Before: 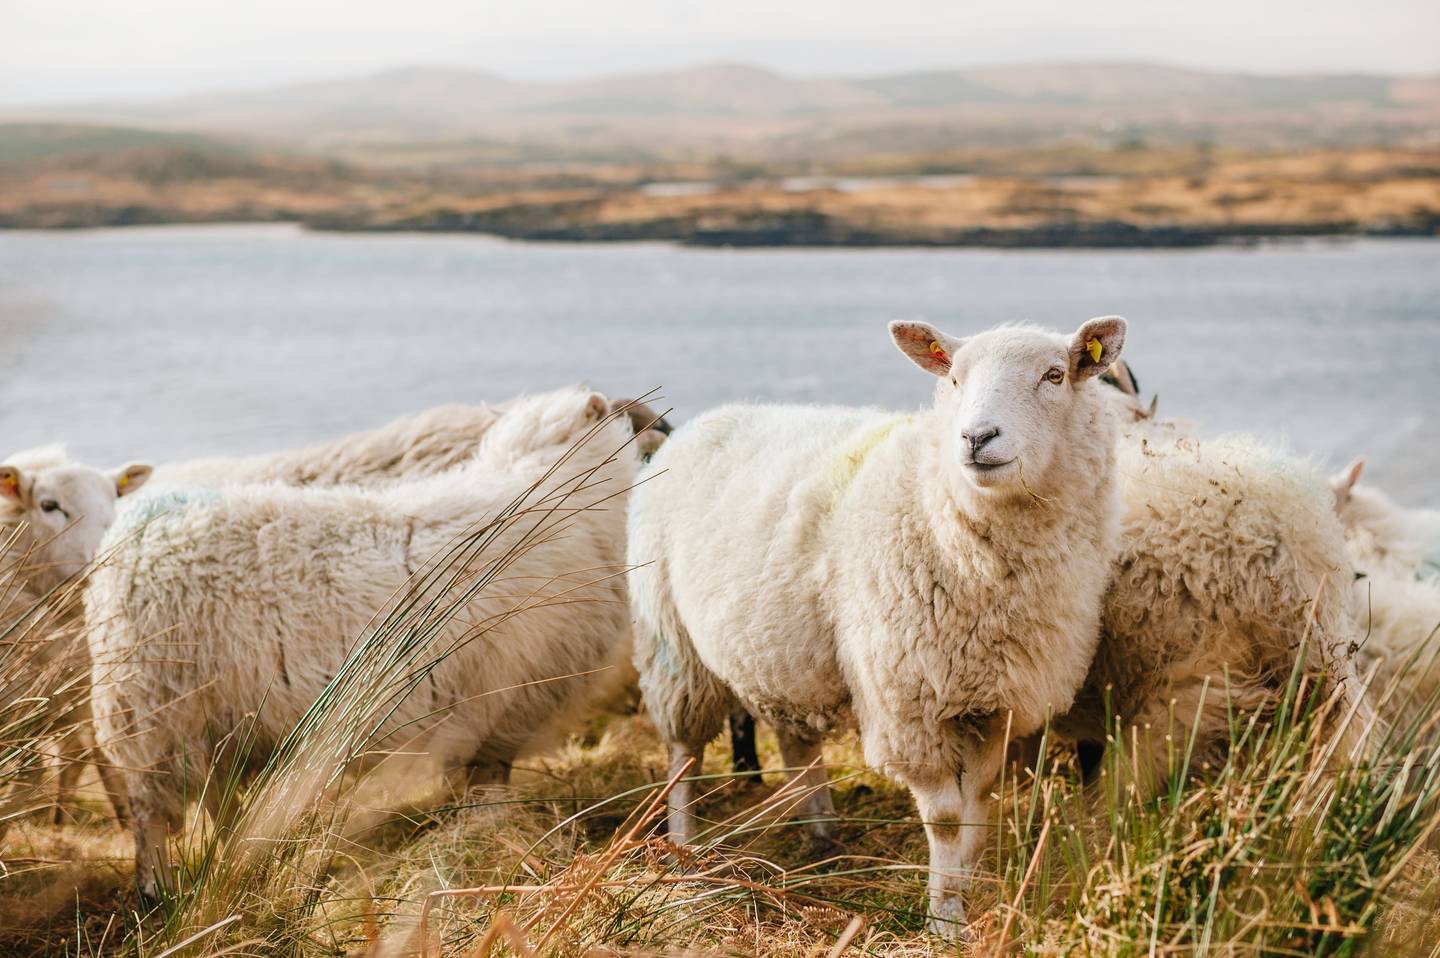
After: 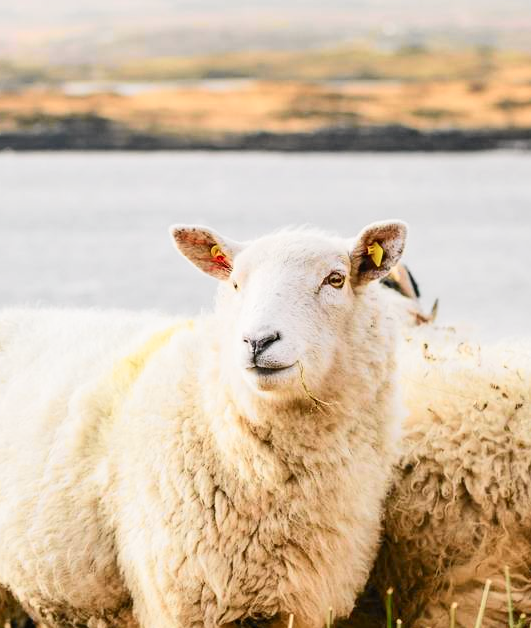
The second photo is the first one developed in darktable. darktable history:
crop and rotate: left 49.936%, top 10.094%, right 13.136%, bottom 24.256%
tone curve: curves: ch0 [(0, 0) (0.055, 0.05) (0.258, 0.287) (0.434, 0.526) (0.517, 0.648) (0.745, 0.874) (1, 1)]; ch1 [(0, 0) (0.346, 0.307) (0.418, 0.383) (0.46, 0.439) (0.482, 0.493) (0.502, 0.503) (0.517, 0.514) (0.55, 0.561) (0.588, 0.603) (0.646, 0.688) (1, 1)]; ch2 [(0, 0) (0.346, 0.34) (0.431, 0.45) (0.485, 0.499) (0.5, 0.503) (0.527, 0.525) (0.545, 0.562) (0.679, 0.706) (1, 1)], color space Lab, independent channels, preserve colors none
